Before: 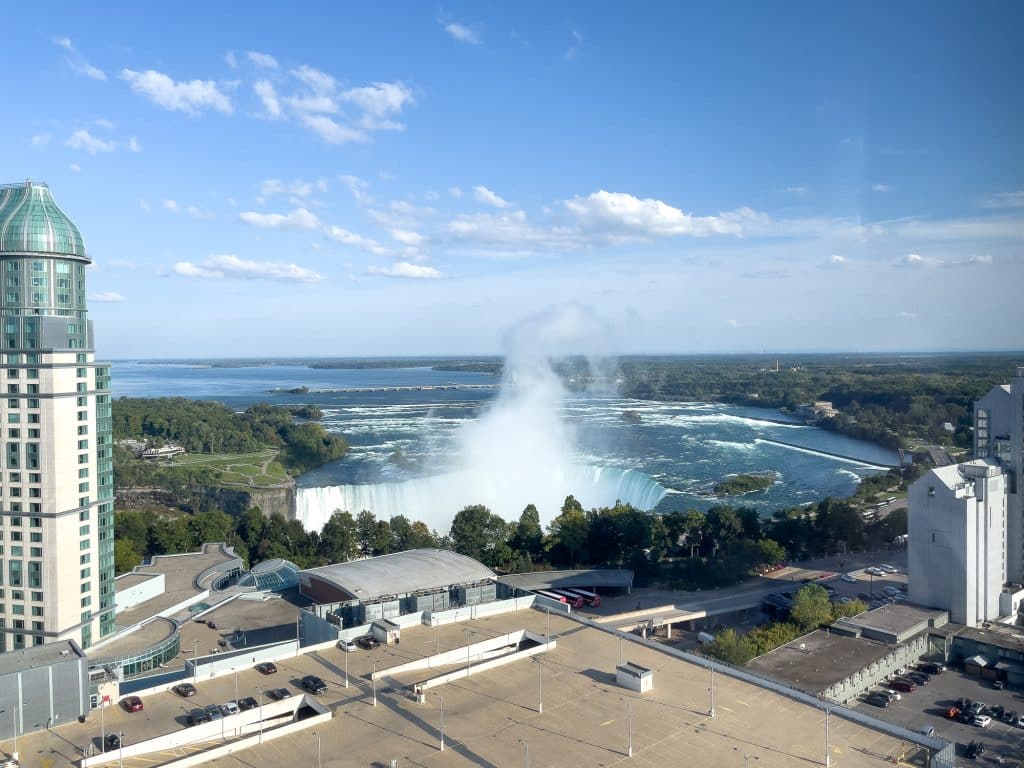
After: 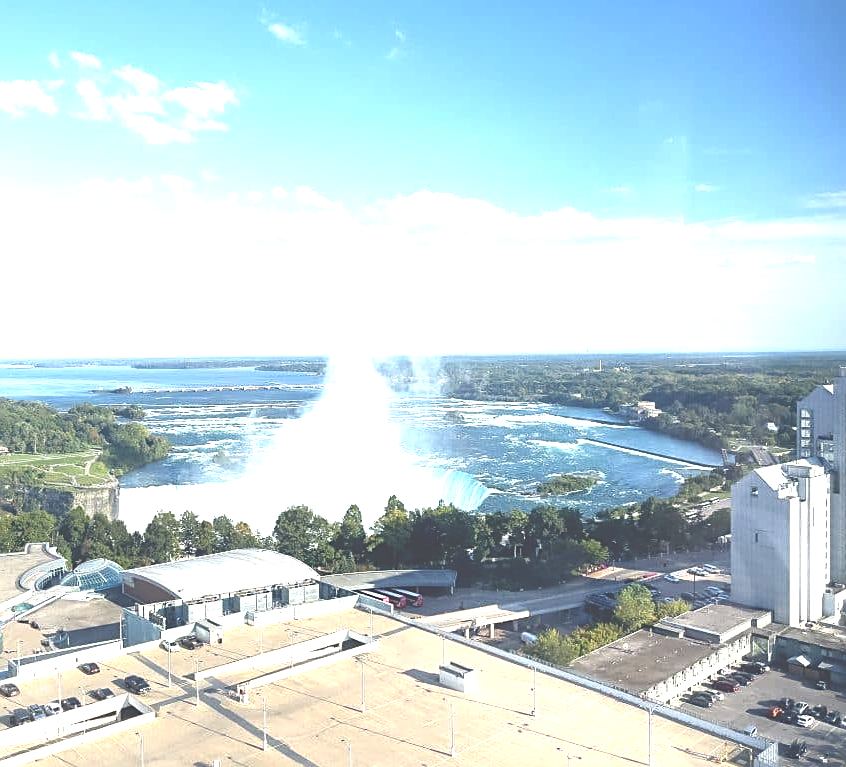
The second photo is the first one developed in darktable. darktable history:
sharpen: on, module defaults
crop: left 17.311%, bottom 0.019%
exposure: black level correction -0.024, exposure 1.397 EV, compensate highlight preservation false
